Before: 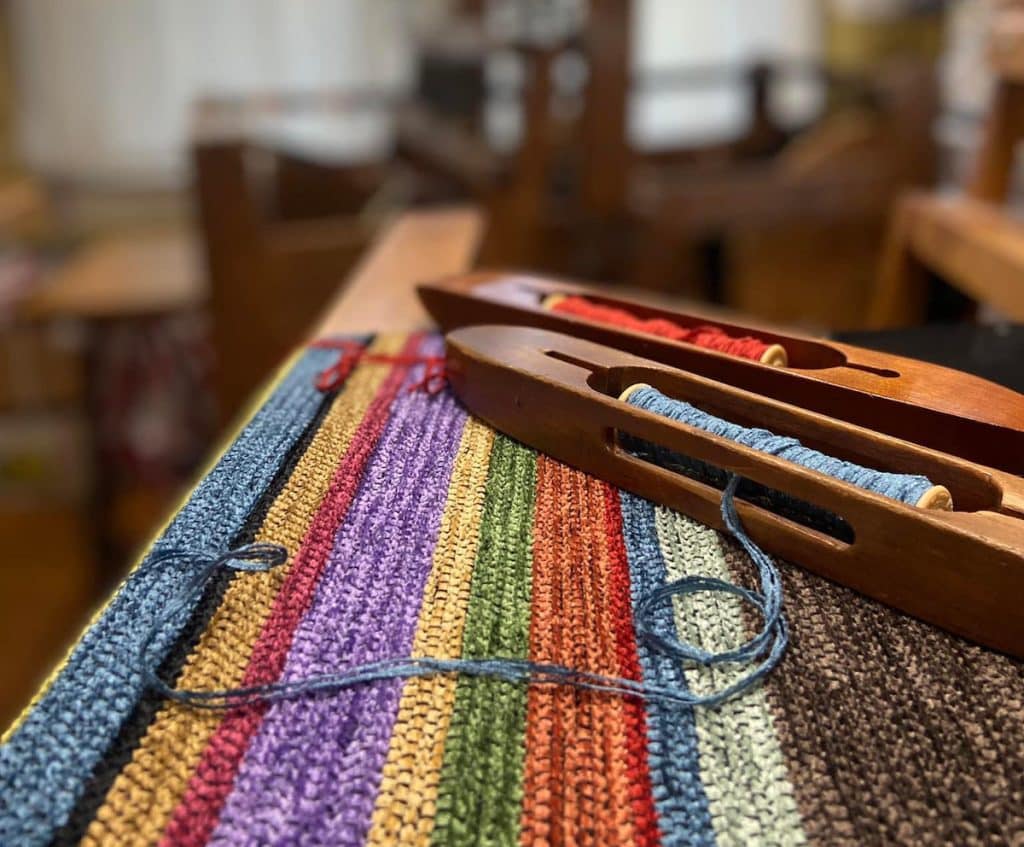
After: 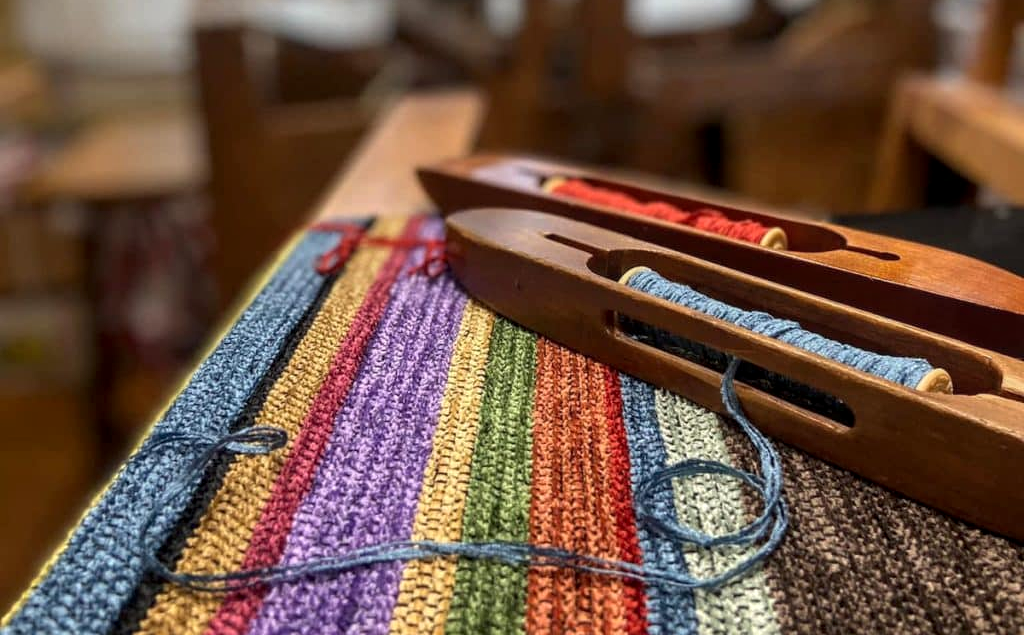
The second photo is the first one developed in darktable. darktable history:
crop: top 13.819%, bottom 11.169%
local contrast: on, module defaults
